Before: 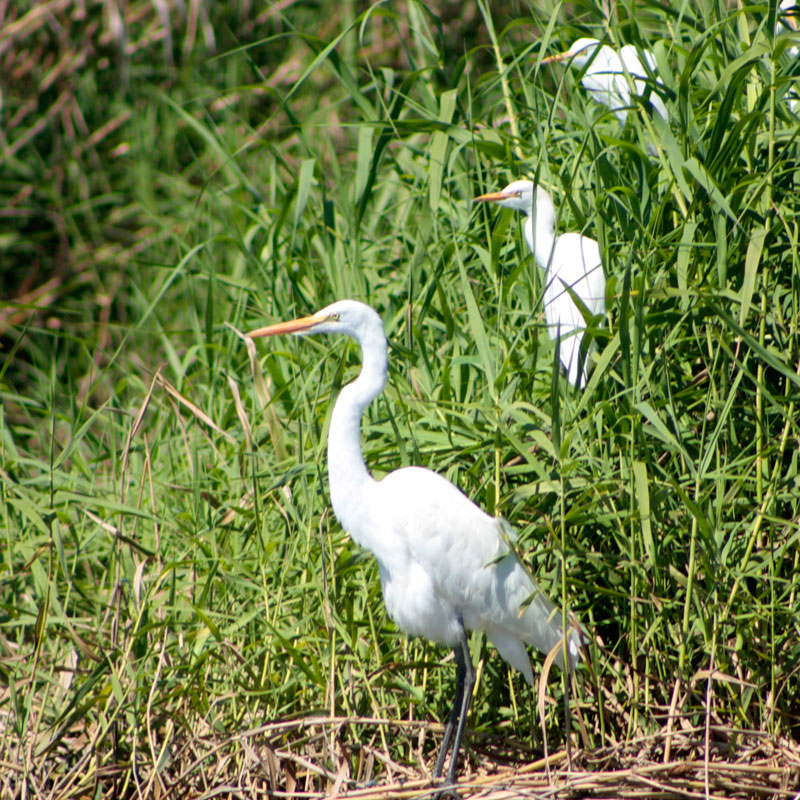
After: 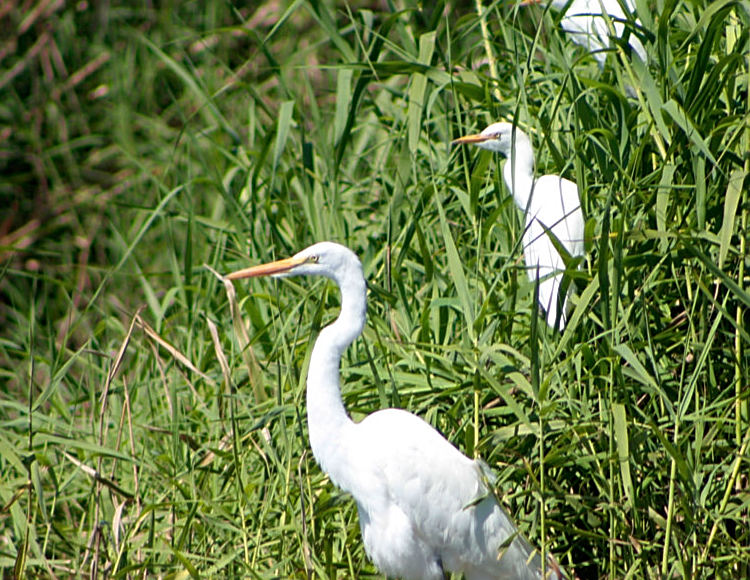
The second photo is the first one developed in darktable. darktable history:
crop: left 2.737%, top 7.287%, right 3.421%, bottom 20.179%
sharpen: on, module defaults
tone curve: curves: ch0 [(0, 0) (0.641, 0.595) (1, 1)], color space Lab, linked channels, preserve colors none
